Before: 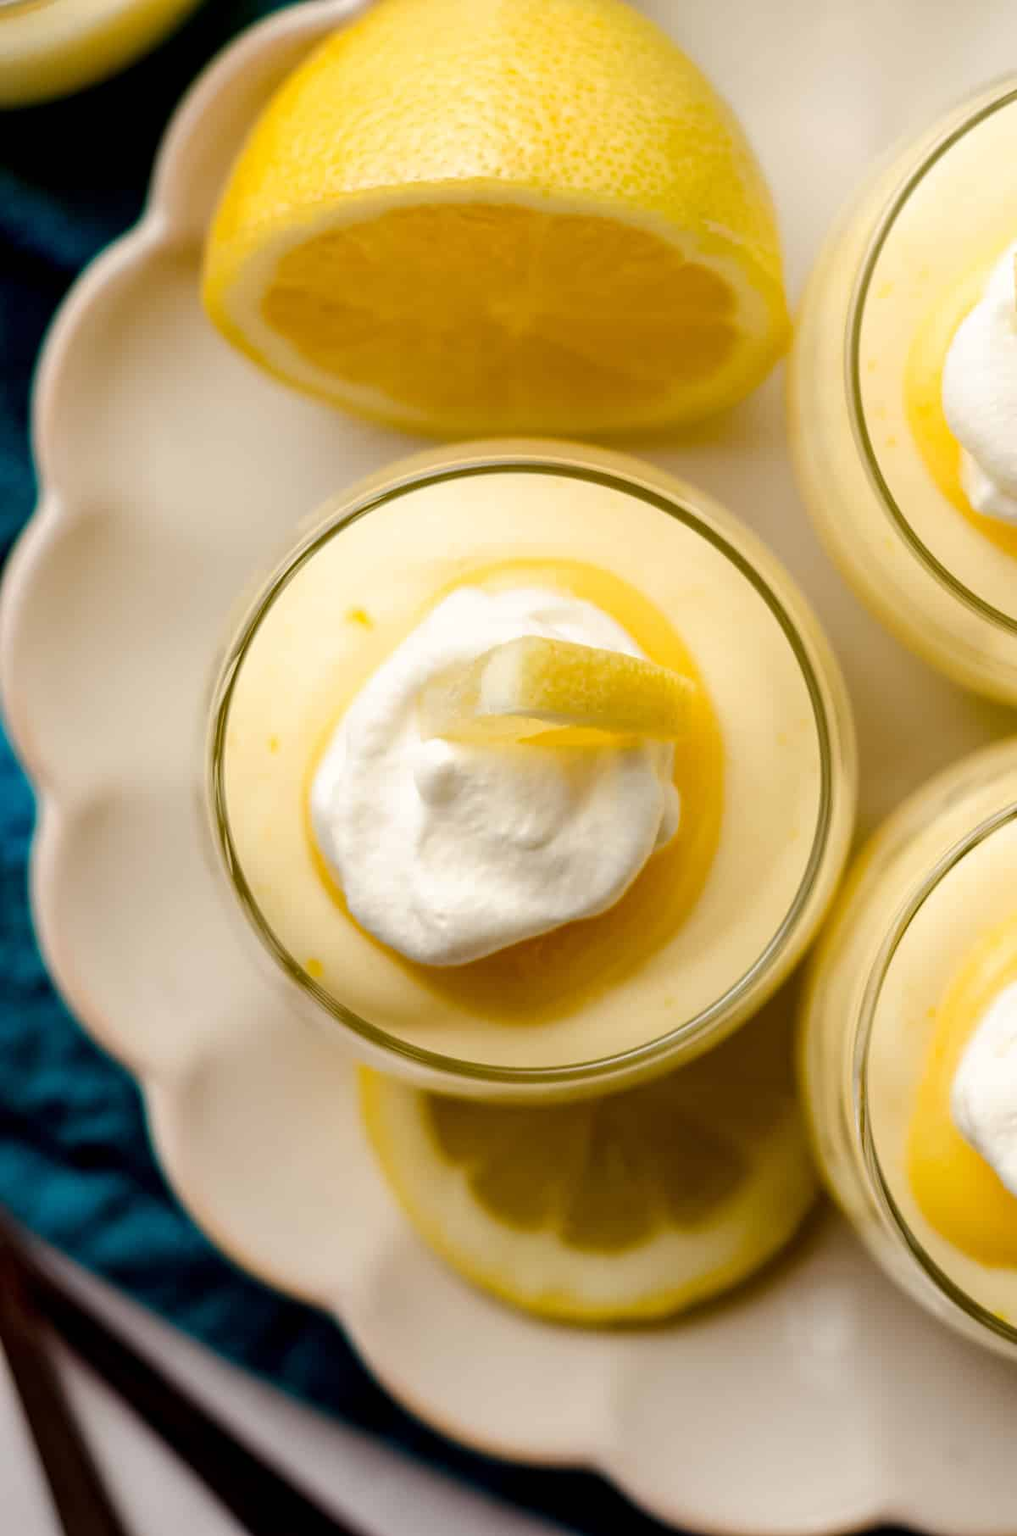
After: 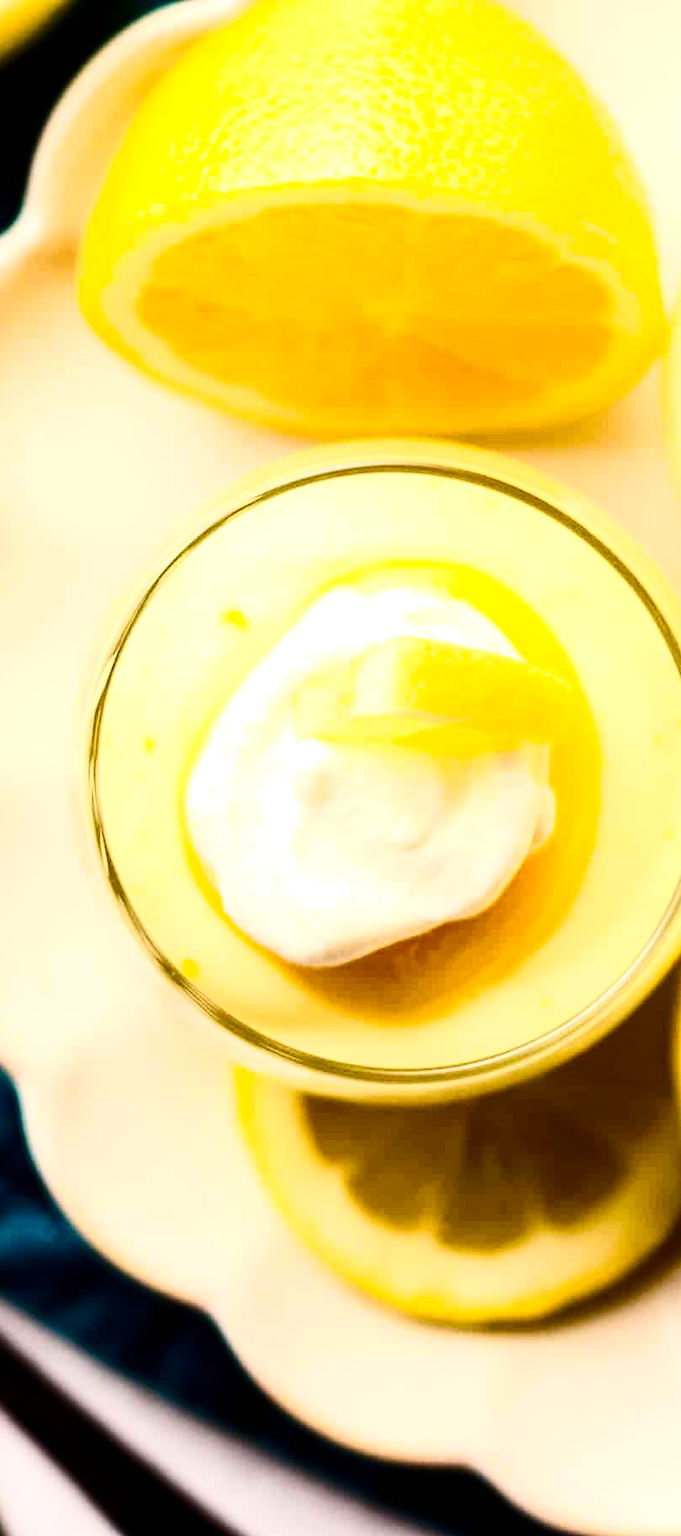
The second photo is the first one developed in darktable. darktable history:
tone equalizer: -8 EV -0.779 EV, -7 EV -0.715 EV, -6 EV -0.606 EV, -5 EV -0.374 EV, -3 EV 0.386 EV, -2 EV 0.6 EV, -1 EV 0.693 EV, +0 EV 0.779 EV
crop and rotate: left 12.277%, right 20.713%
contrast brightness saturation: contrast 0.411, brightness 0.109, saturation 0.213
